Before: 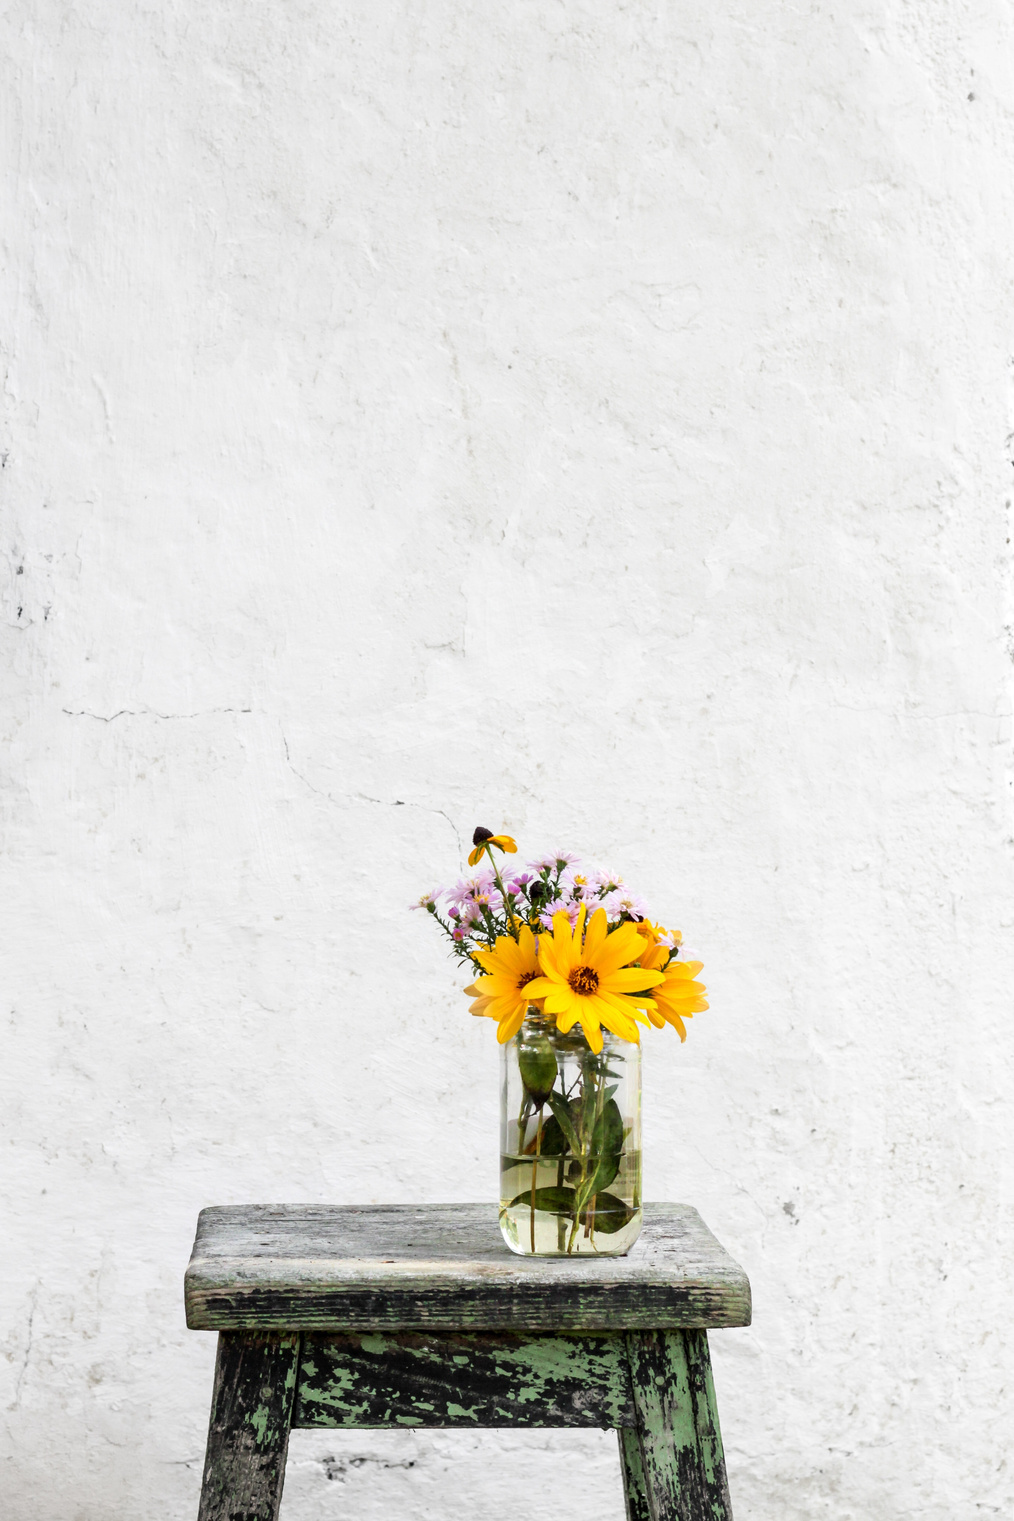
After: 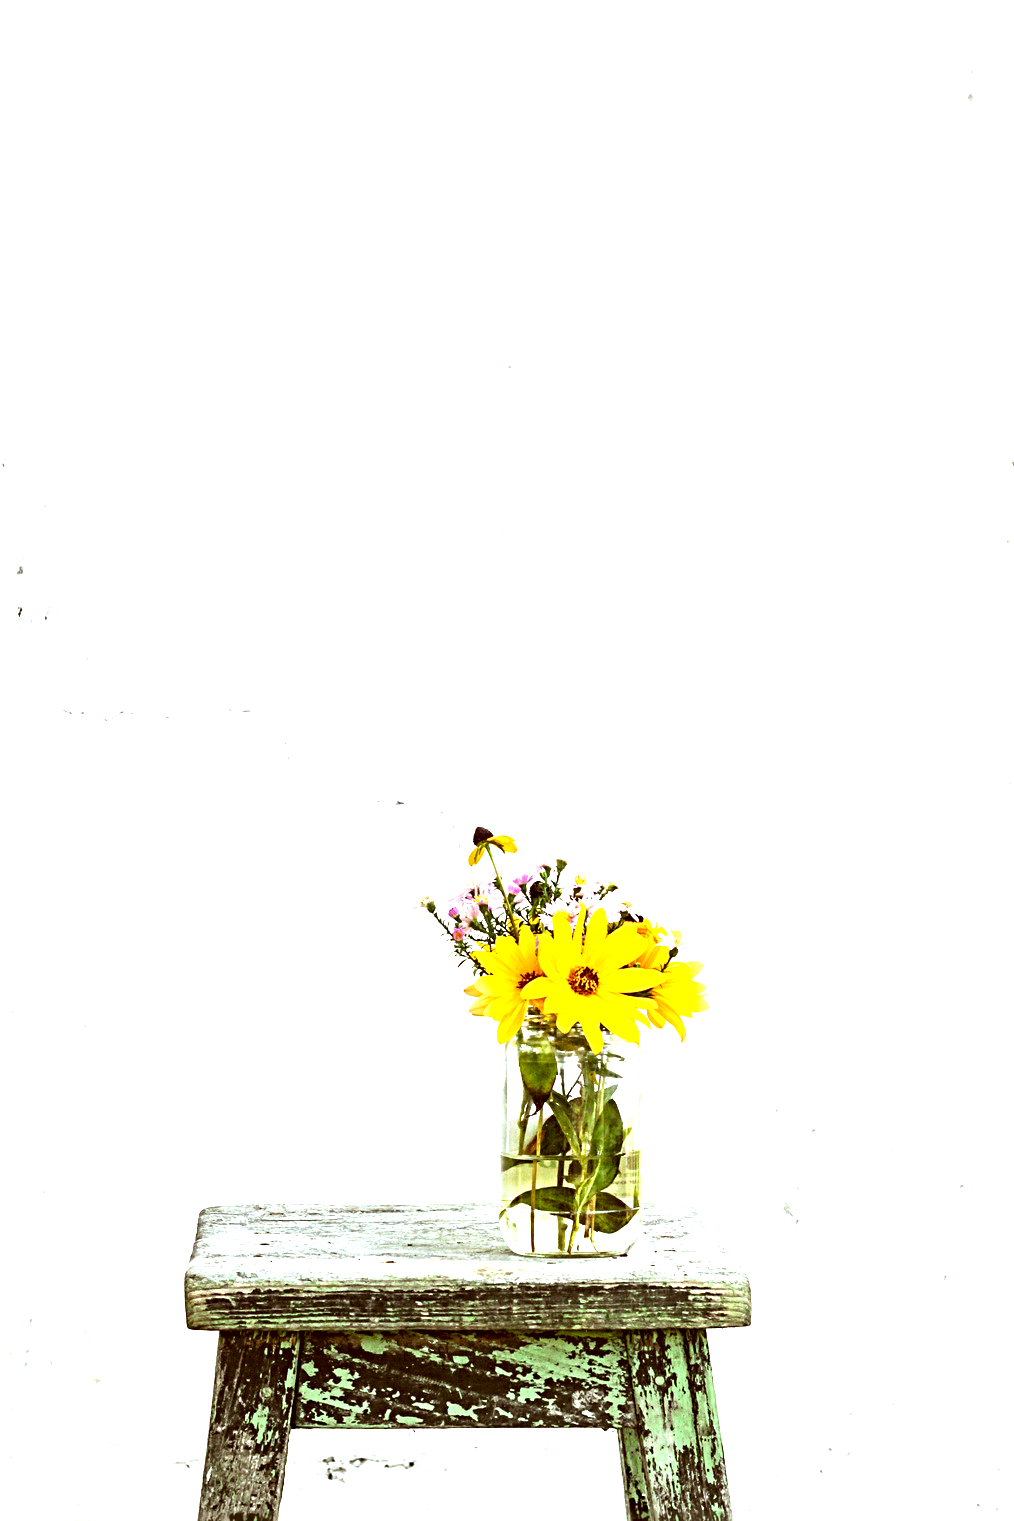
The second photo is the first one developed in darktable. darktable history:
exposure: black level correction 0, exposure 1.379 EV, compensate exposure bias true, compensate highlight preservation false
sharpen: radius 4
color correction: highlights a* -5.94, highlights b* 9.48, shadows a* 10.12, shadows b* 23.94
white balance: red 0.967, blue 1.049
